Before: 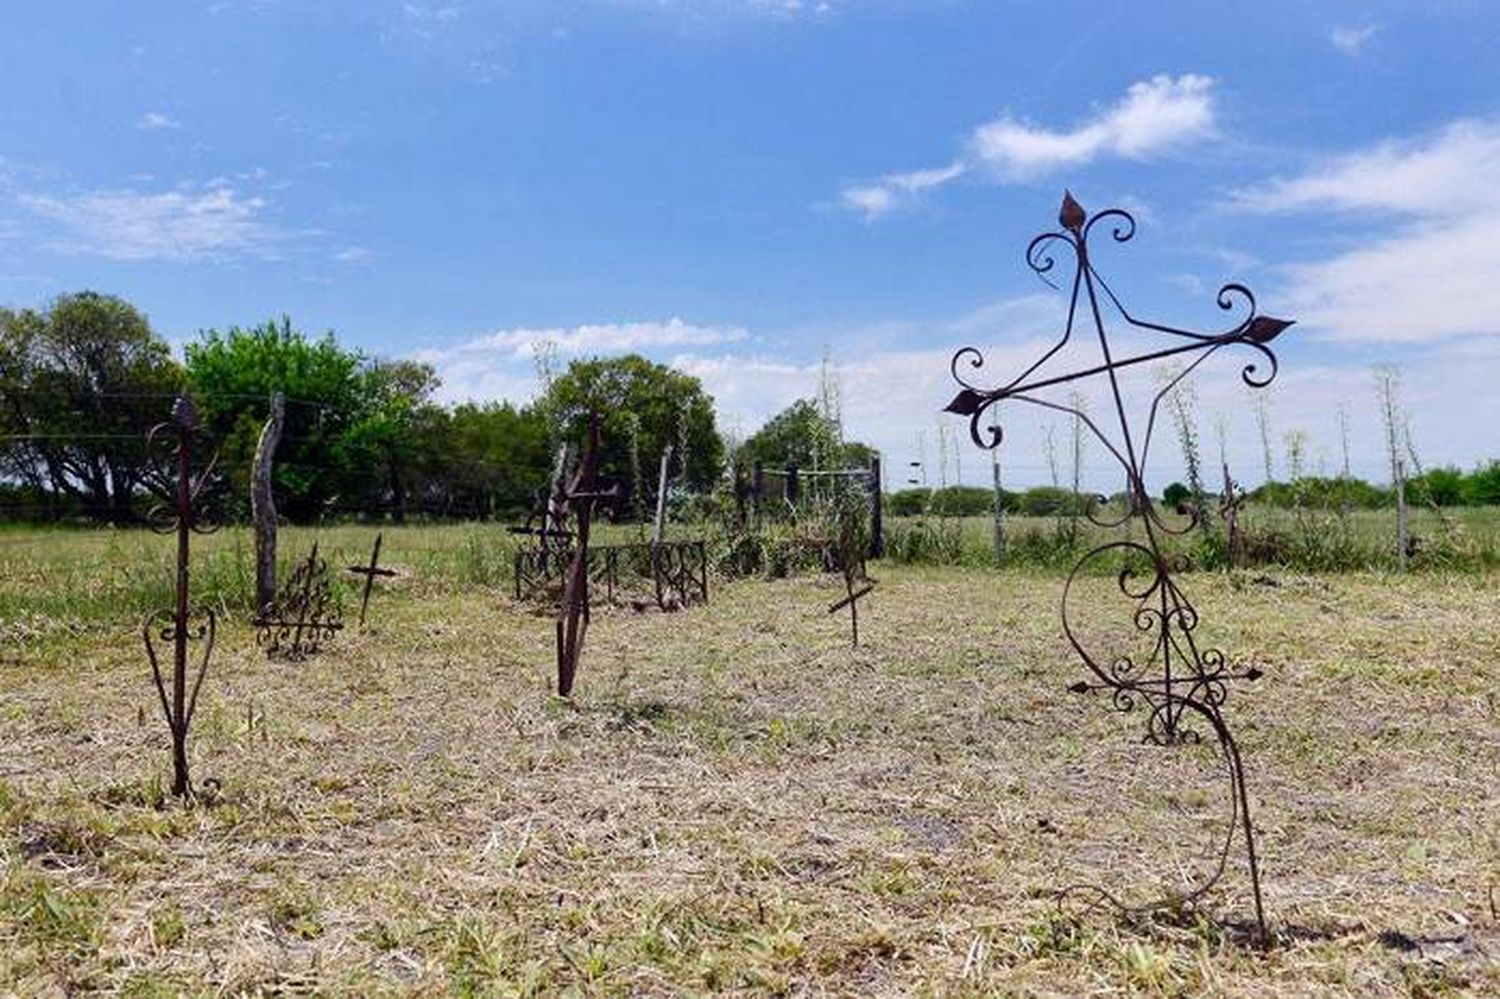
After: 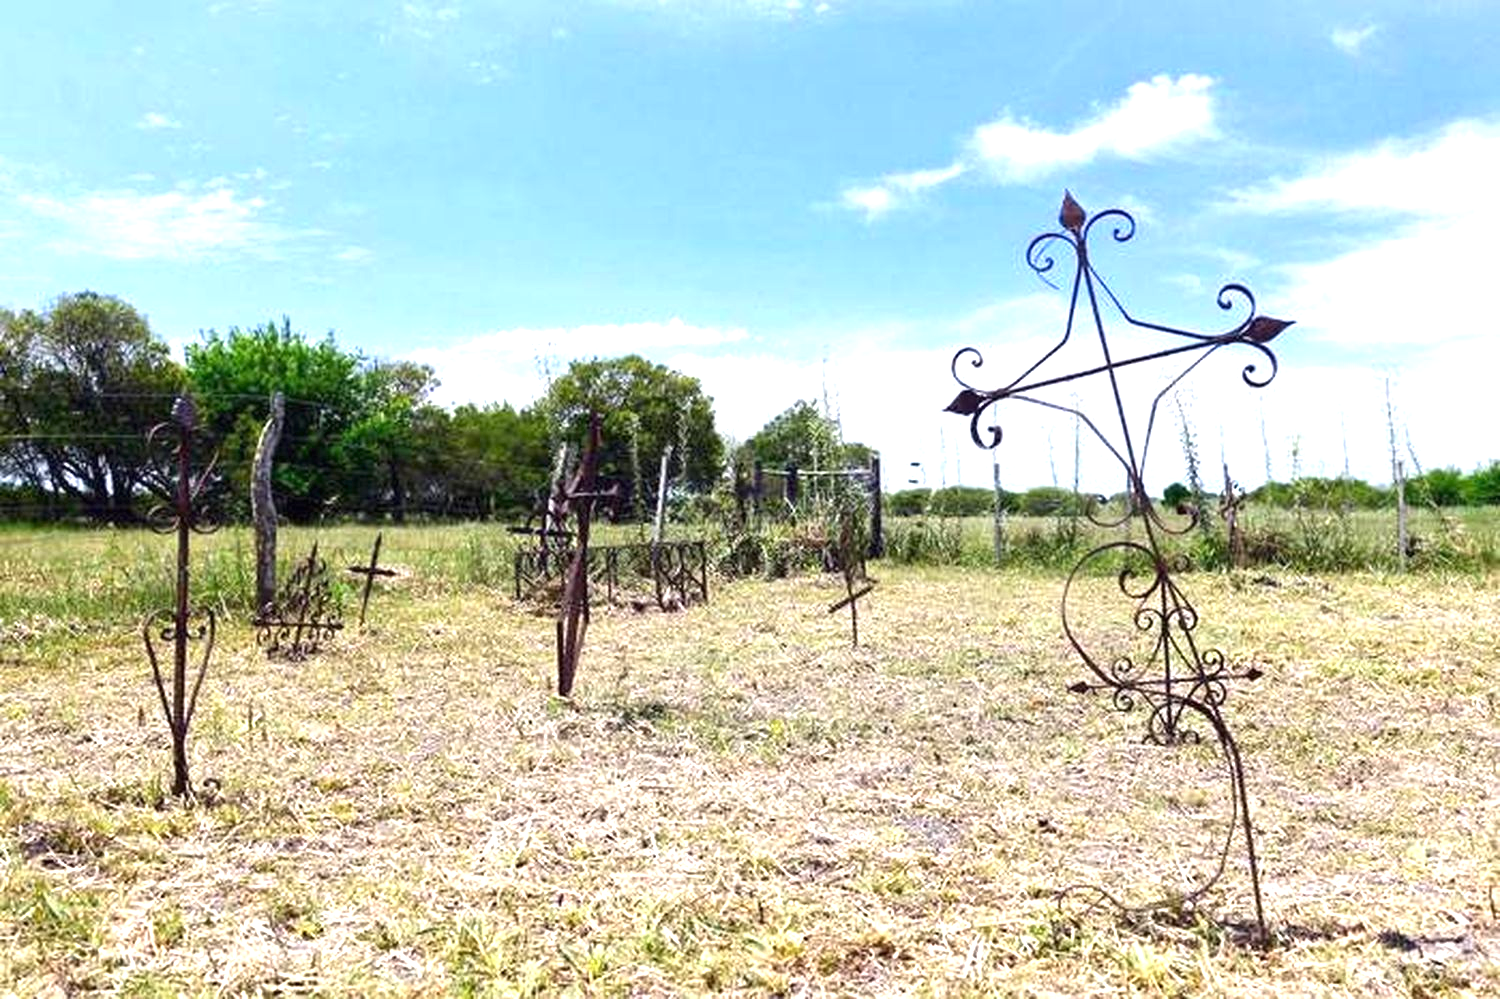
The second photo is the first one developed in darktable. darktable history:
exposure: black level correction 0, exposure 1.124 EV, compensate highlight preservation false
